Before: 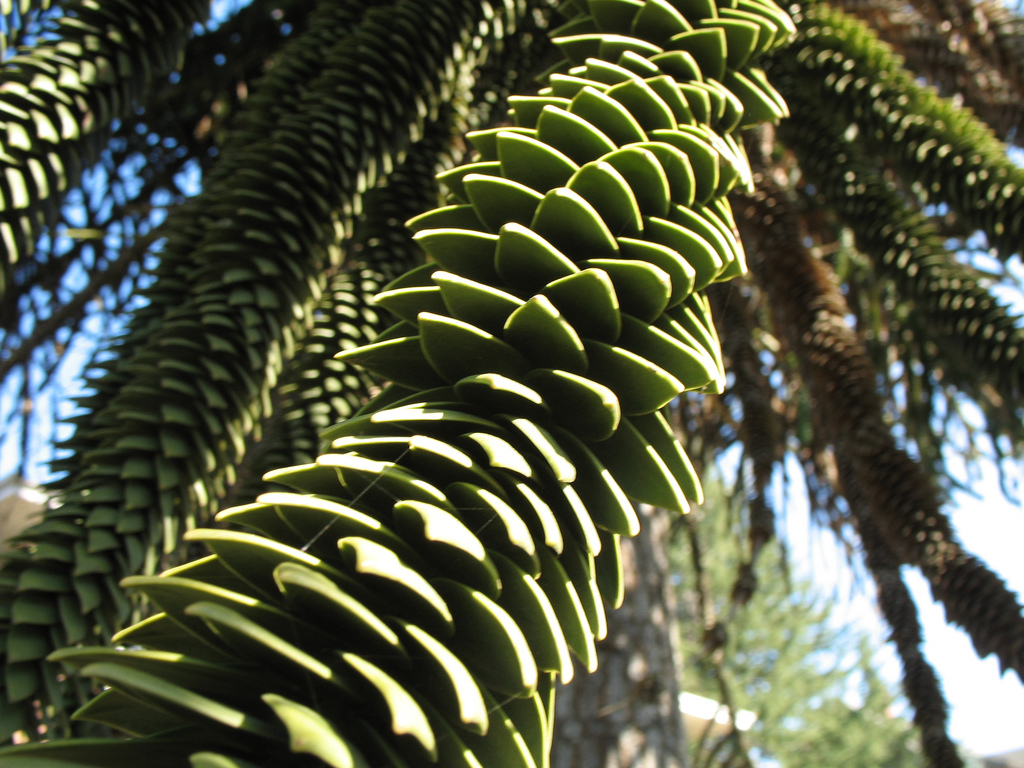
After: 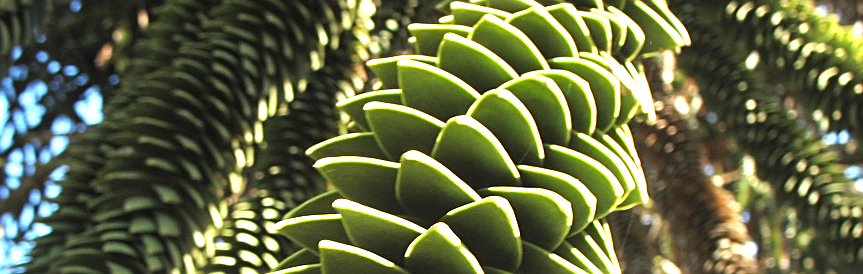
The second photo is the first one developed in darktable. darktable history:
sharpen: amount 0.493
exposure: black level correction 0, exposure 1.469 EV, compensate highlight preservation false
crop and rotate: left 9.676%, top 9.398%, right 5.97%, bottom 54.833%
